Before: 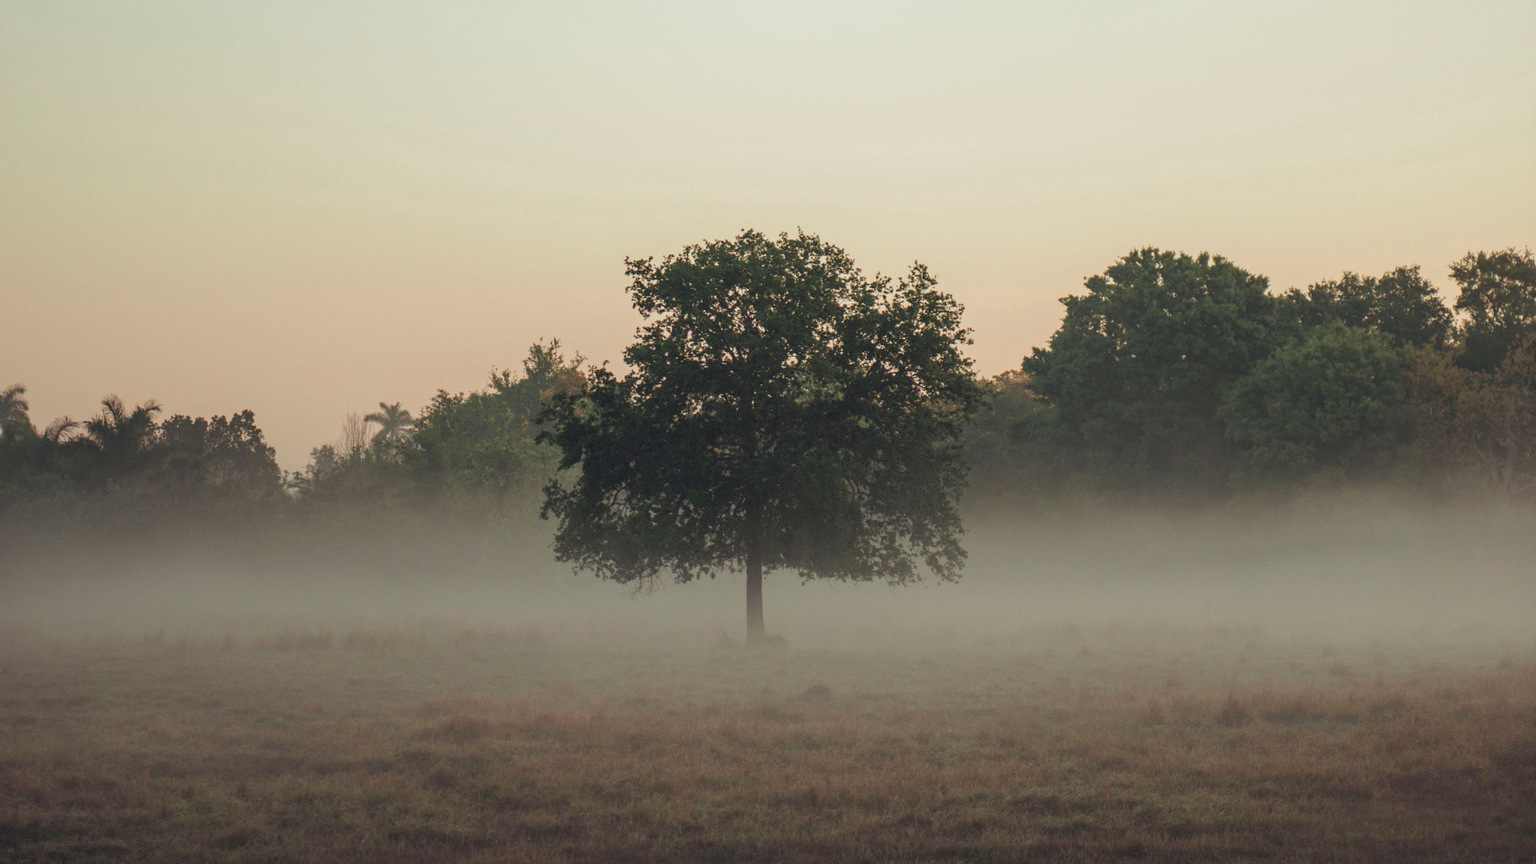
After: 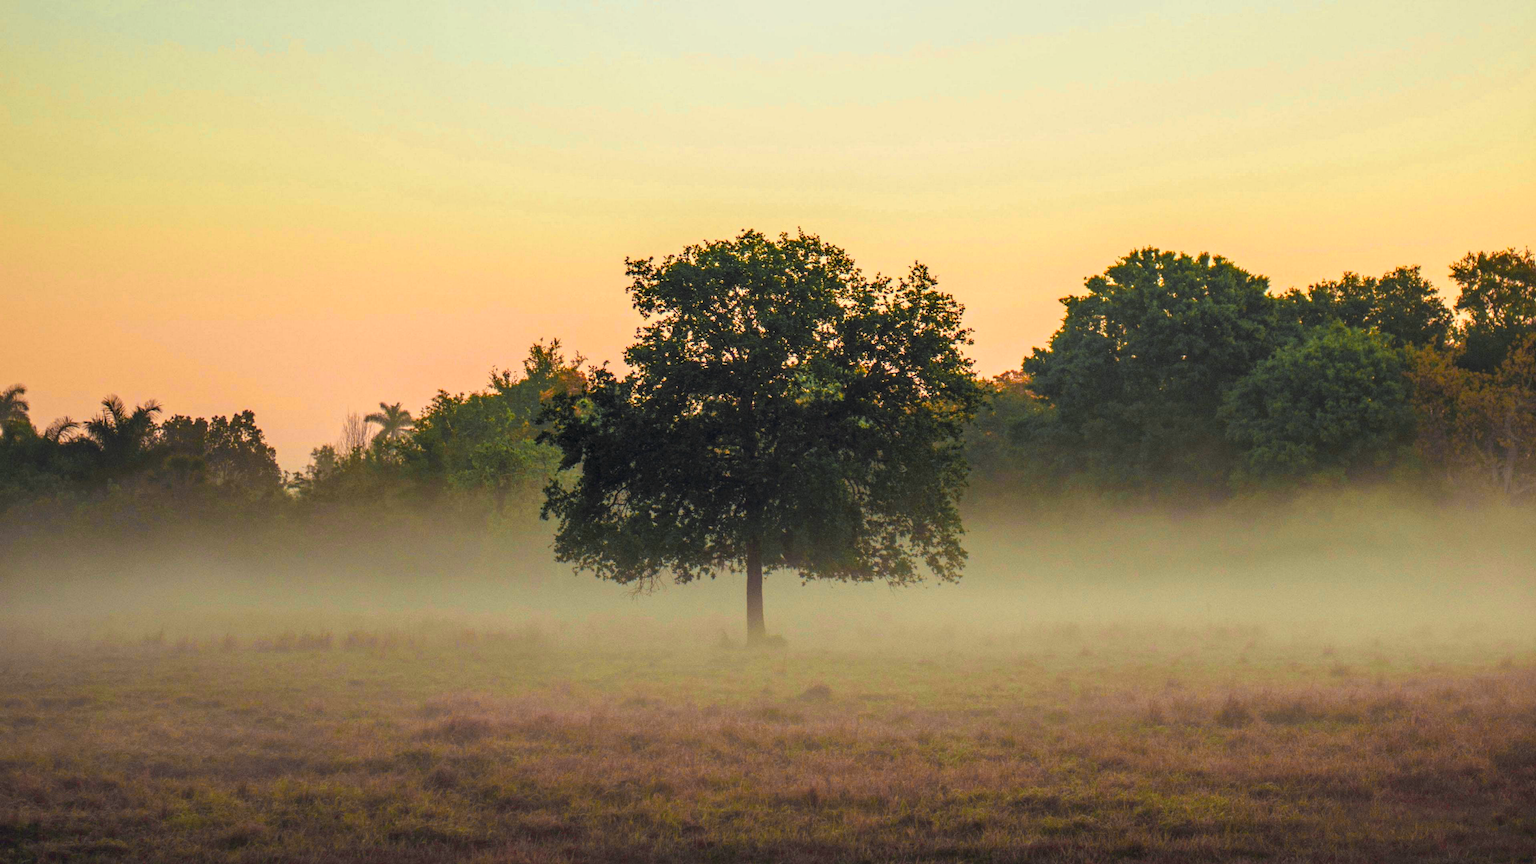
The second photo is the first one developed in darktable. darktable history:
local contrast: detail 150%
color balance rgb: linear chroma grading › global chroma 25%, perceptual saturation grading › global saturation 50%
color zones: curves: ch0 [(0.257, 0.558) (0.75, 0.565)]; ch1 [(0.004, 0.857) (0.14, 0.416) (0.257, 0.695) (0.442, 0.032) (0.736, 0.266) (0.891, 0.741)]; ch2 [(0, 0.623) (0.112, 0.436) (0.271, 0.474) (0.516, 0.64) (0.743, 0.286)]
